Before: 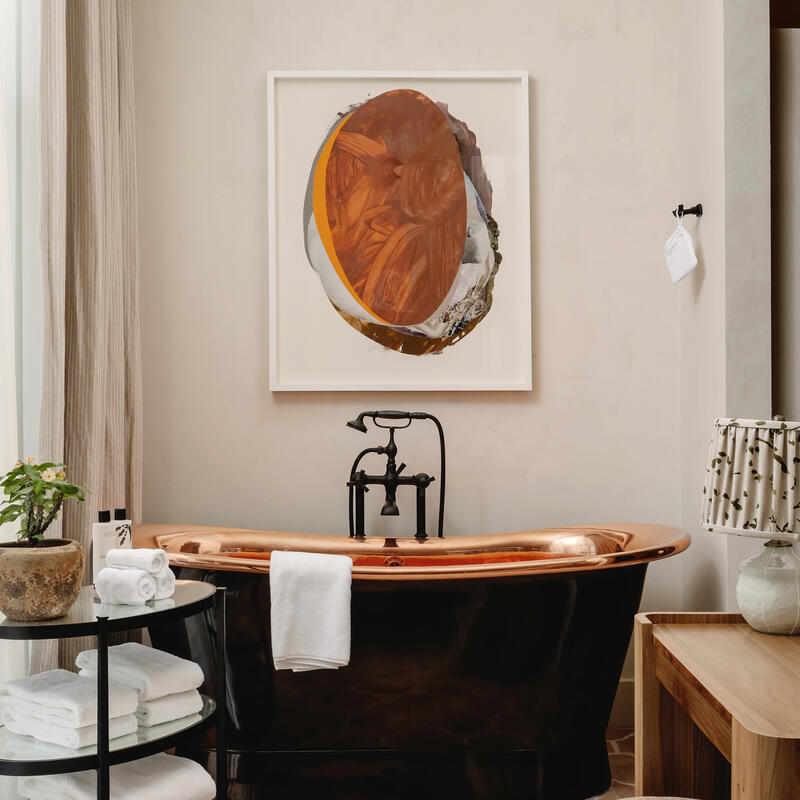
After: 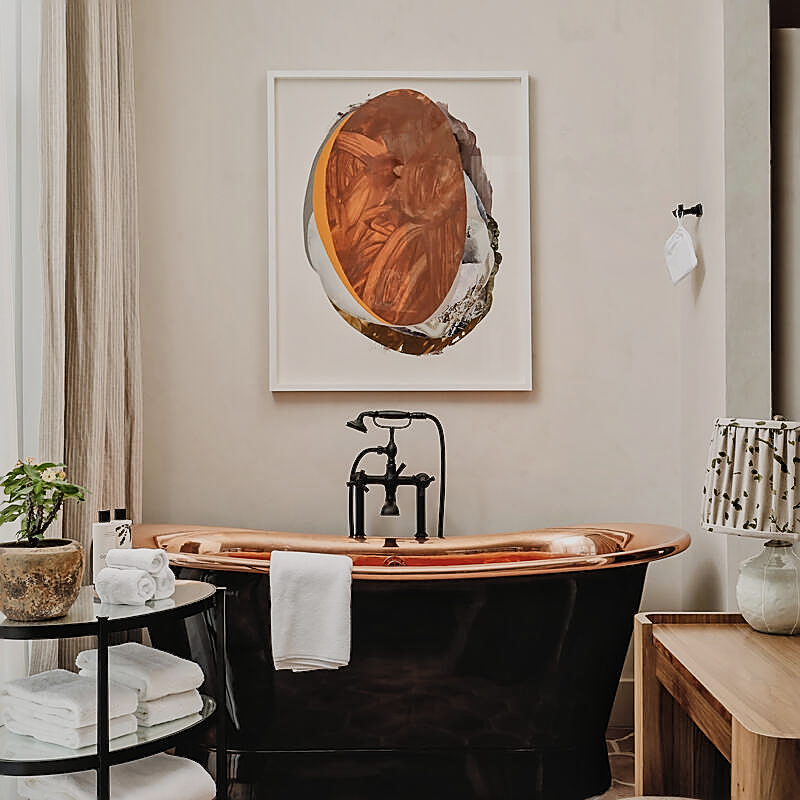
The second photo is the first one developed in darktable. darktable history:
filmic rgb: black relative exposure -8.03 EV, white relative exposure 3.94 EV, hardness 4.25, preserve chrominance RGB euclidean norm, color science v5 (2021), contrast in shadows safe, contrast in highlights safe
sharpen: radius 1.37, amount 1.253, threshold 0.629
exposure: black level correction -0.005, exposure 0.056 EV, compensate highlight preservation false
local contrast: mode bilateral grid, contrast 20, coarseness 21, detail 150%, midtone range 0.2
